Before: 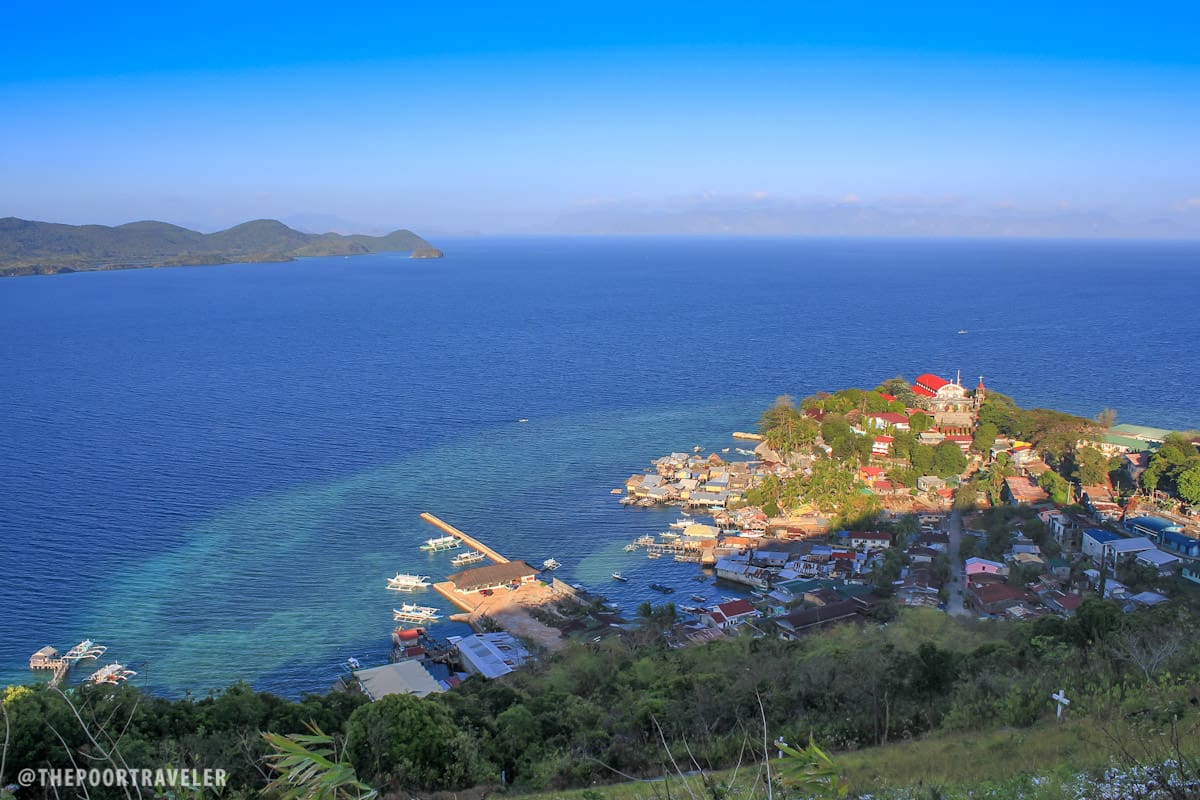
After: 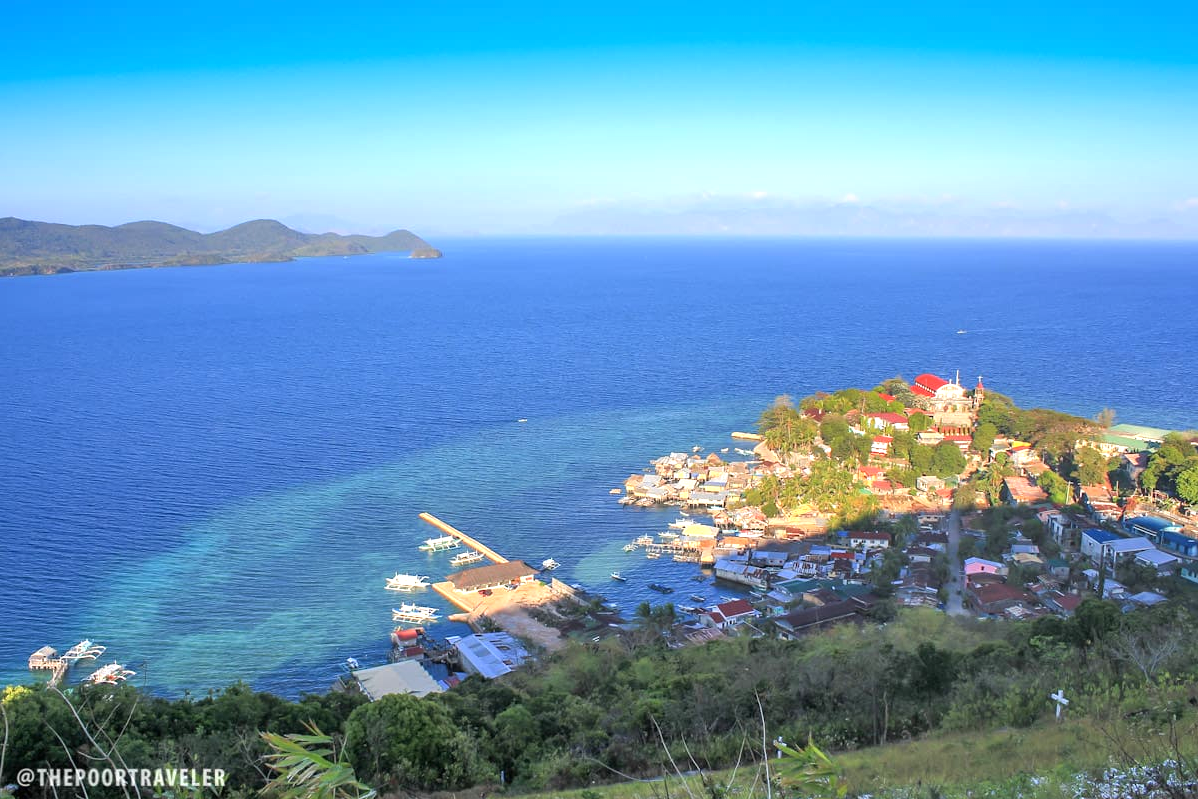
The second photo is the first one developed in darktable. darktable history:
crop and rotate: left 0.128%, bottom 0.002%
exposure: black level correction 0, exposure 0.704 EV, compensate exposure bias true, compensate highlight preservation false
